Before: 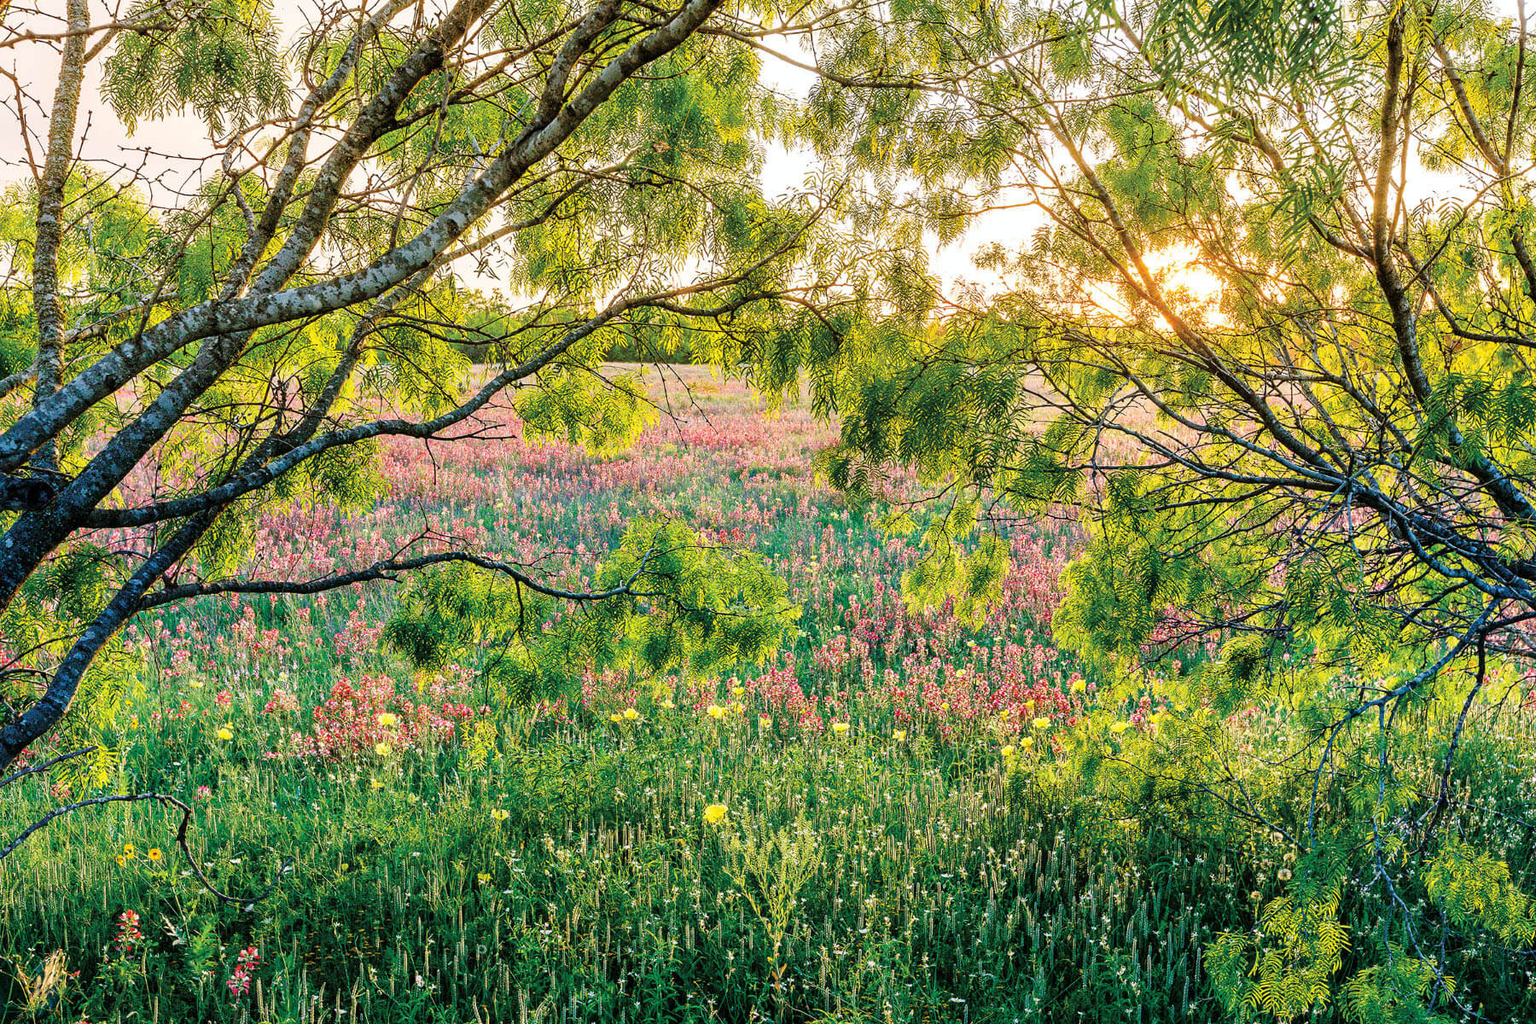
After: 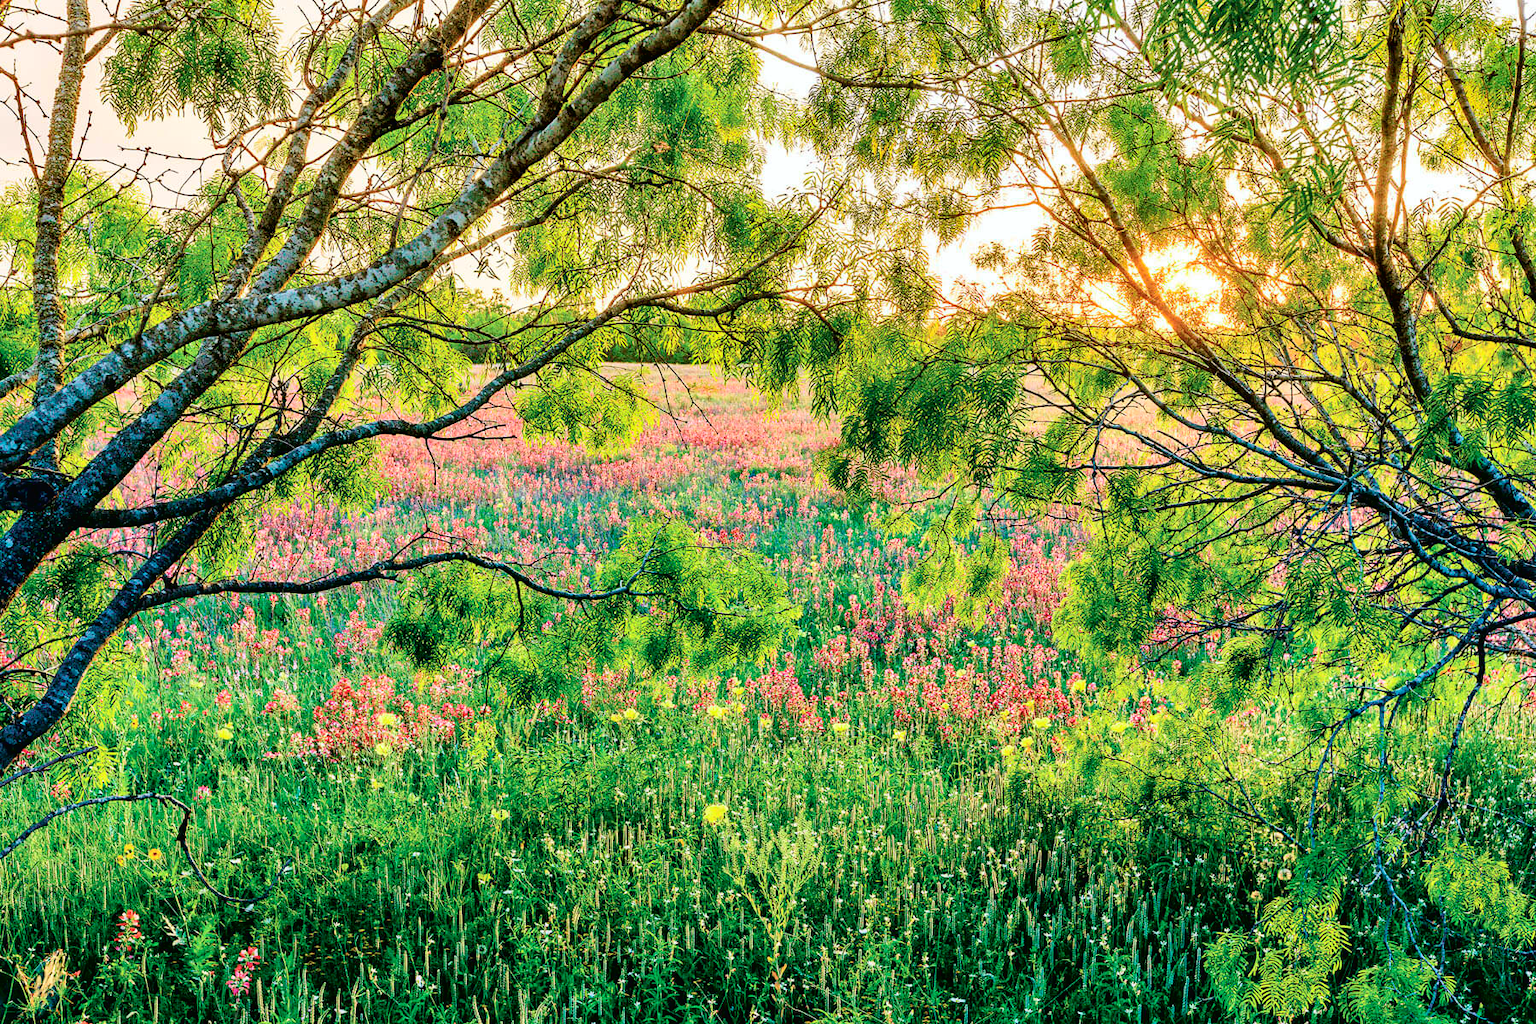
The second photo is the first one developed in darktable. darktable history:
tone curve: curves: ch0 [(0, 0.013) (0.054, 0.018) (0.205, 0.197) (0.289, 0.309) (0.382, 0.437) (0.475, 0.552) (0.666, 0.743) (0.791, 0.85) (1, 0.998)]; ch1 [(0, 0) (0.394, 0.338) (0.449, 0.404) (0.499, 0.498) (0.526, 0.528) (0.543, 0.564) (0.589, 0.633) (0.66, 0.687) (0.783, 0.804) (1, 1)]; ch2 [(0, 0) (0.304, 0.31) (0.403, 0.399) (0.441, 0.421) (0.474, 0.466) (0.498, 0.496) (0.524, 0.538) (0.555, 0.584) (0.633, 0.665) (0.7, 0.711) (1, 1)], color space Lab, independent channels, preserve colors none
shadows and highlights: shadows color adjustment 97.67%, soften with gaussian
